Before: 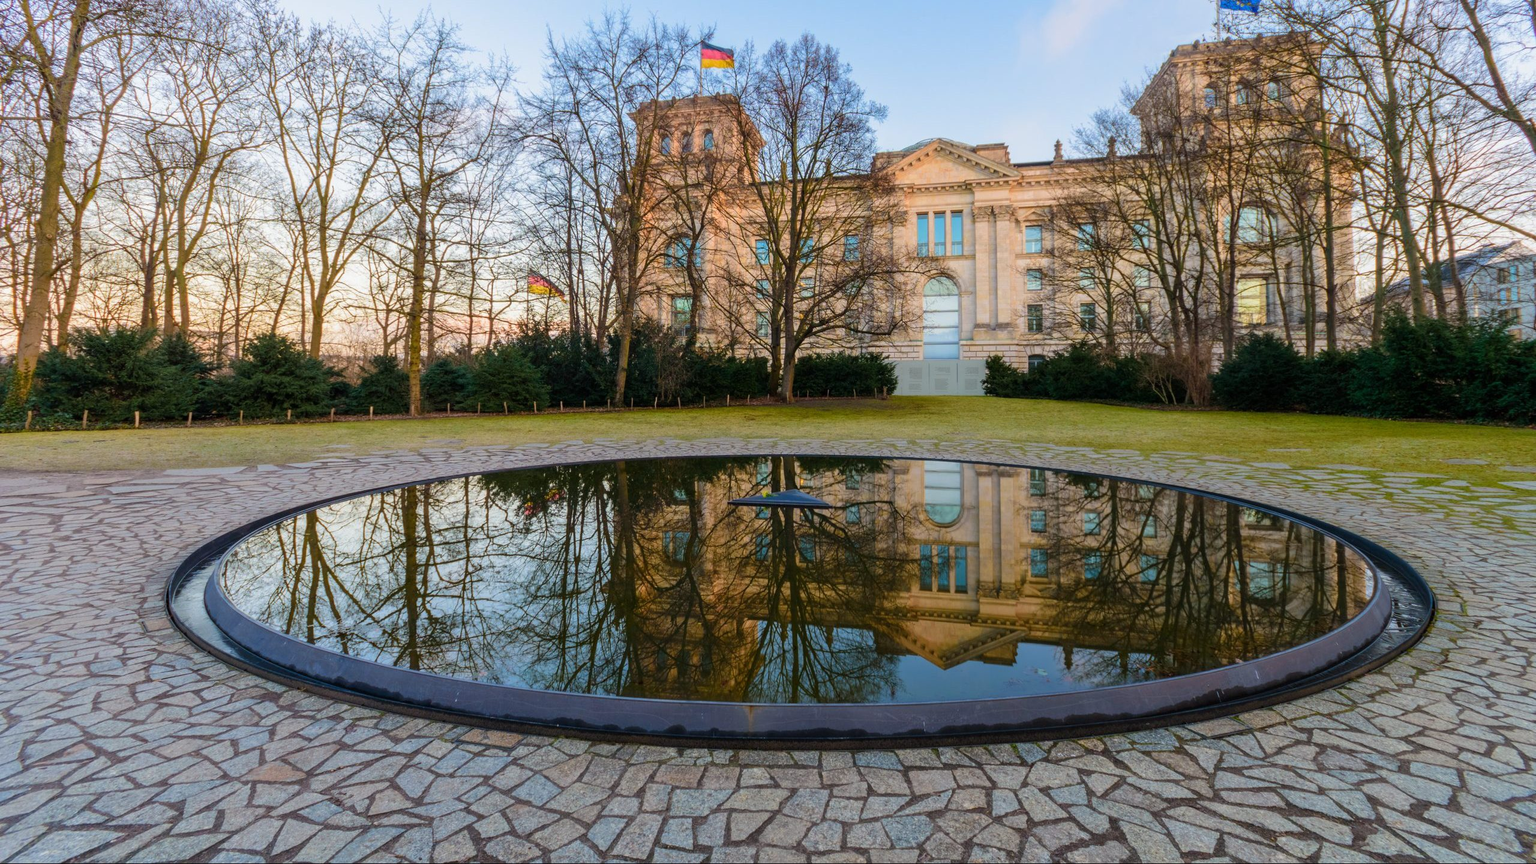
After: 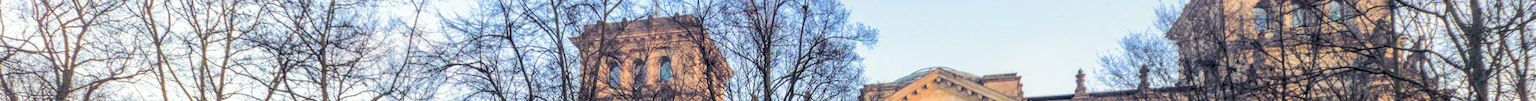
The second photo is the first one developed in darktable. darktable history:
rgb levels: levels [[0.013, 0.434, 0.89], [0, 0.5, 1], [0, 0.5, 1]]
split-toning: shadows › hue 230.4°
crop and rotate: left 9.644%, top 9.491%, right 6.021%, bottom 80.509%
